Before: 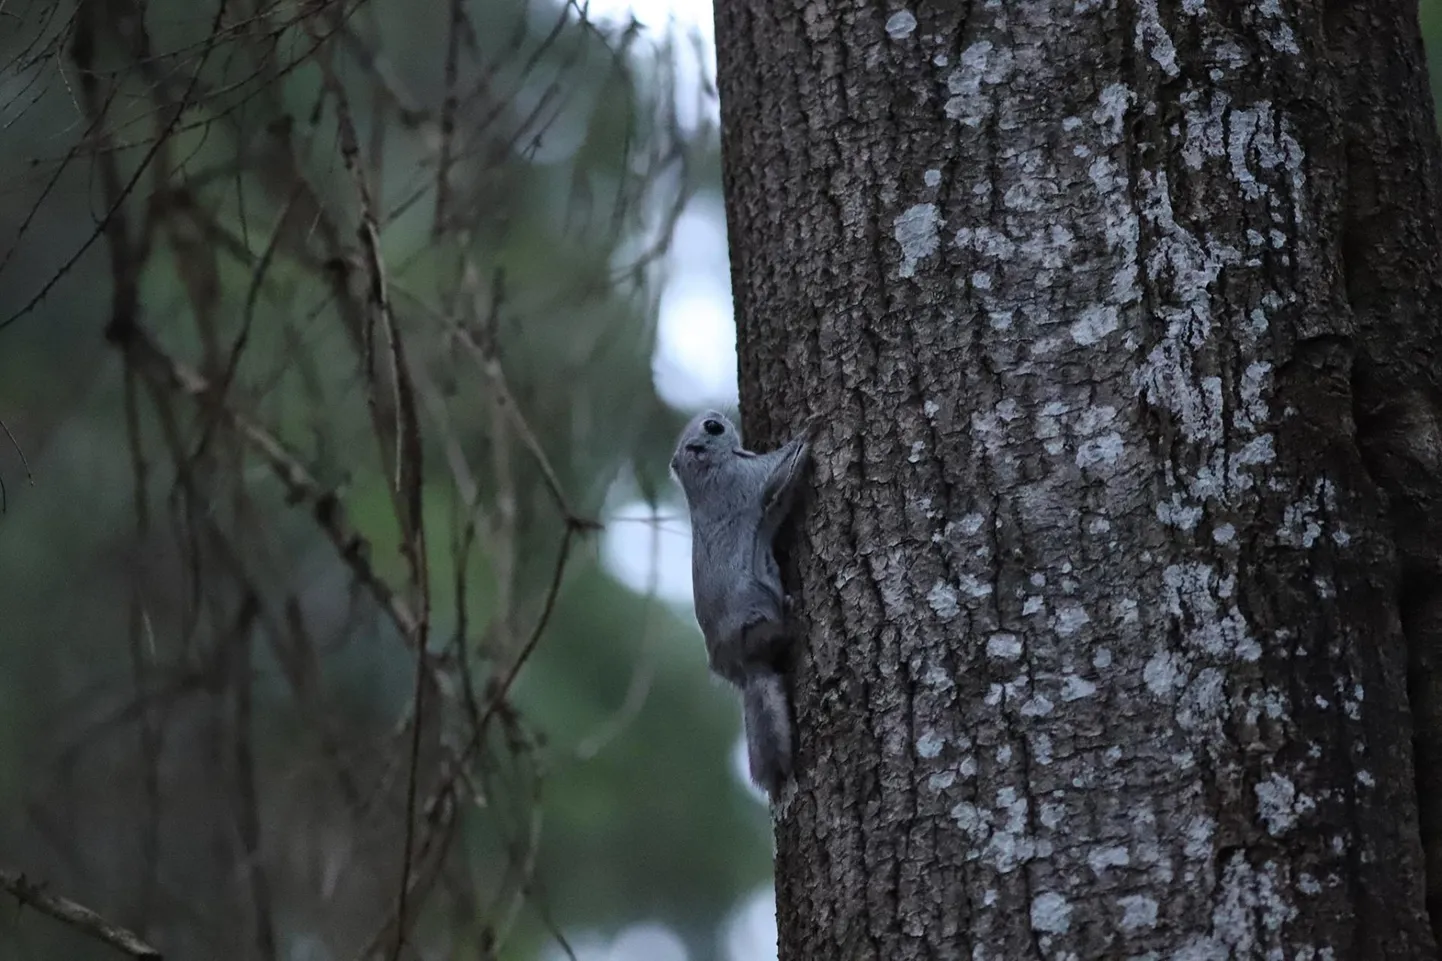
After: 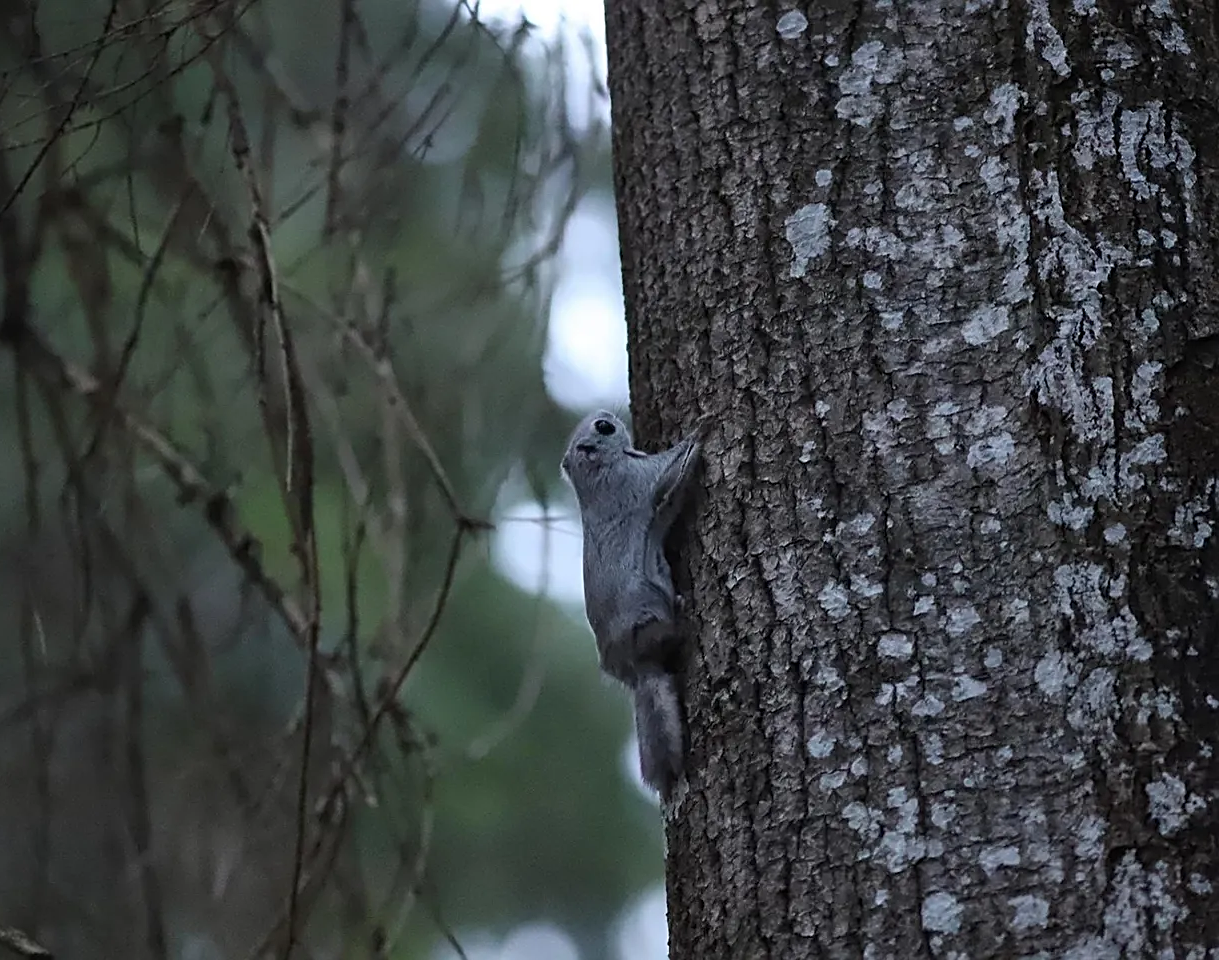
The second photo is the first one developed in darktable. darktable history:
crop: left 7.583%, right 7.817%
sharpen: on, module defaults
